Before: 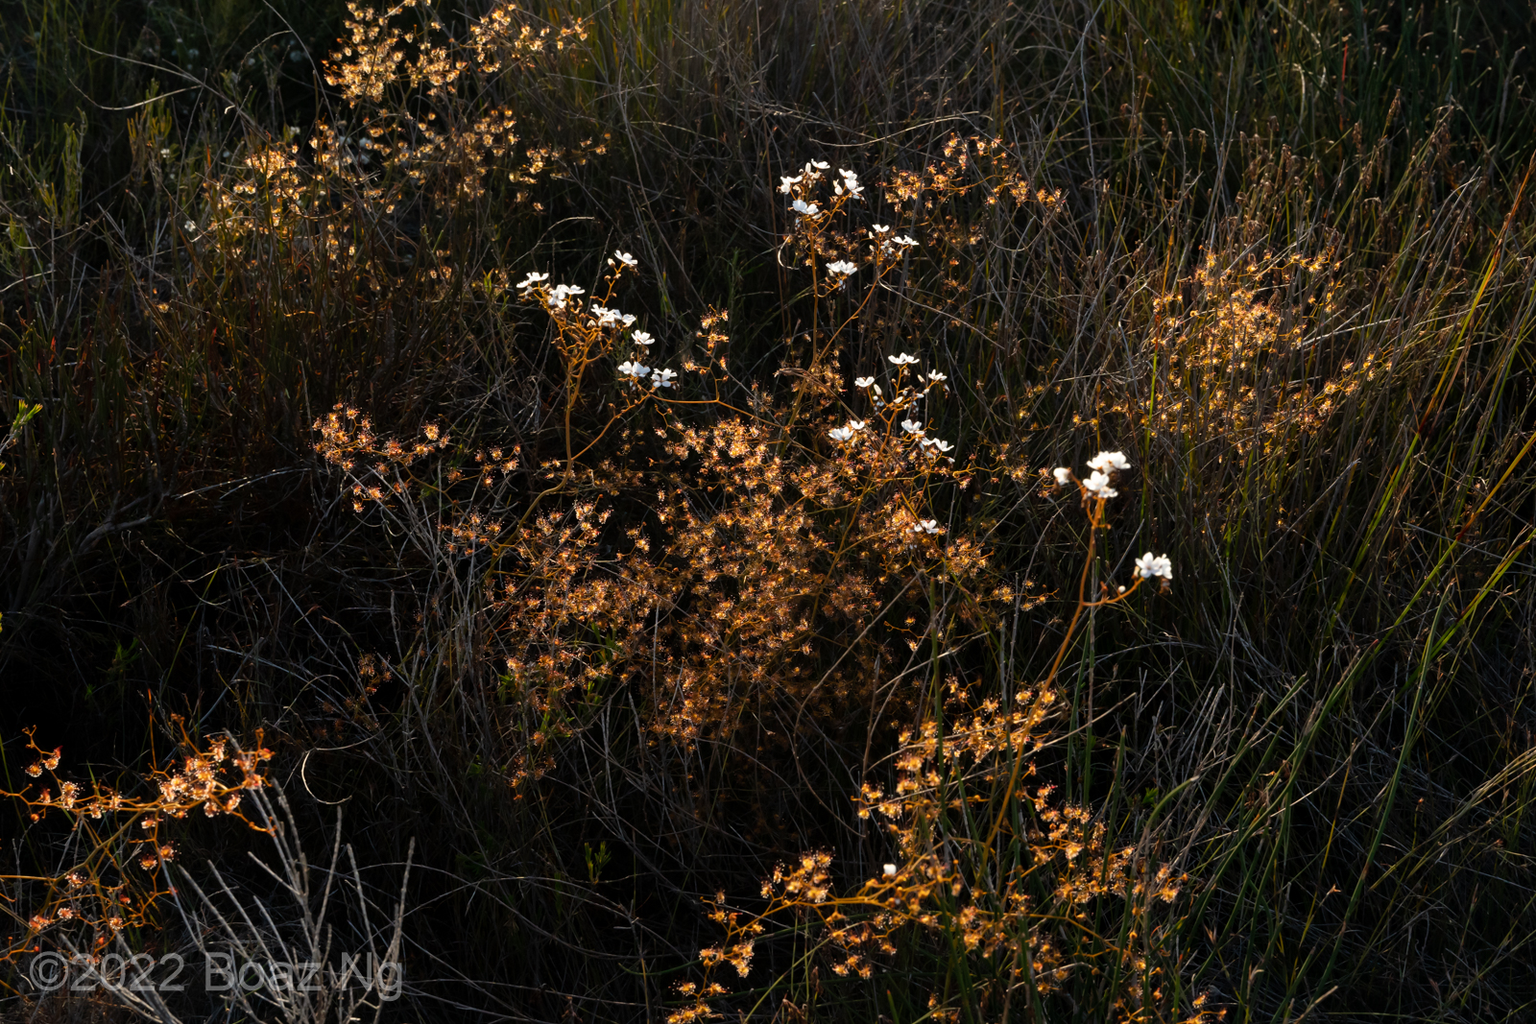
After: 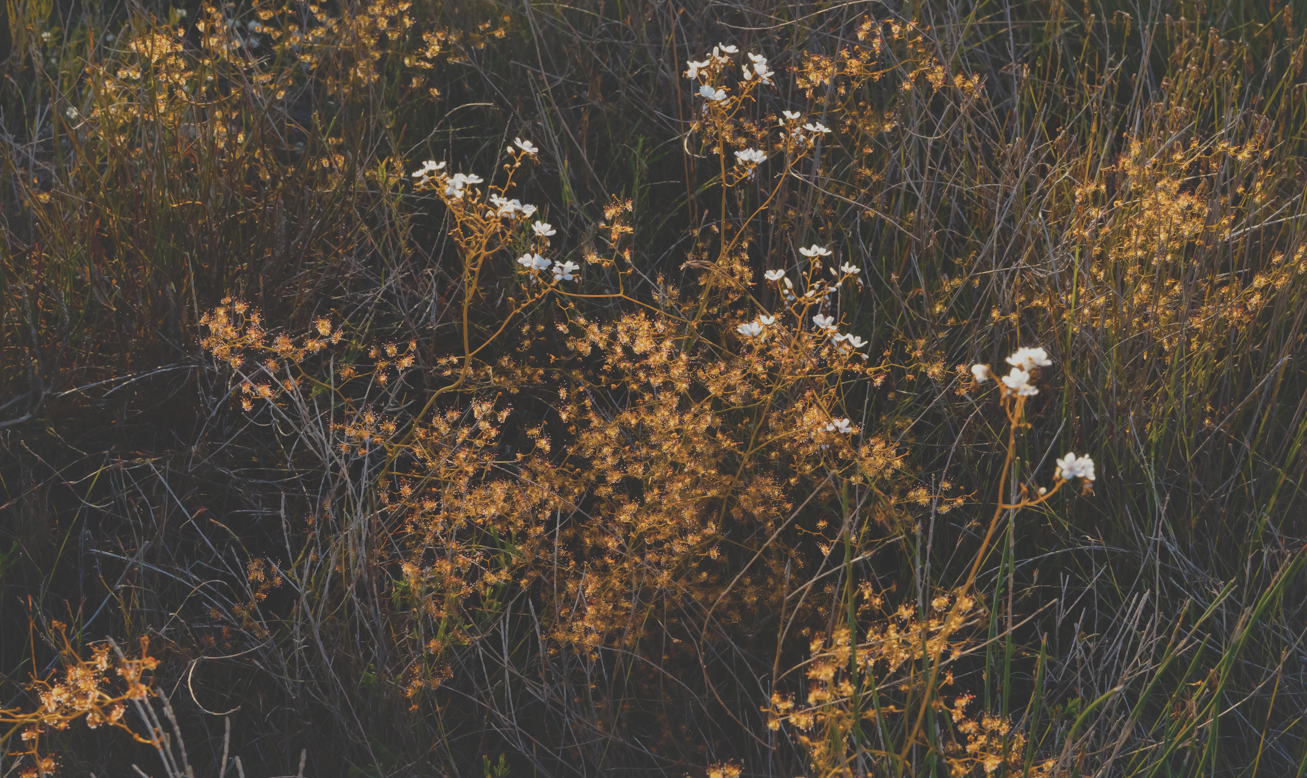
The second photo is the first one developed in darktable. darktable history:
crop: left 7.878%, top 11.574%, right 10.392%, bottom 15.465%
contrast brightness saturation: contrast -0.252, saturation -0.449
color balance rgb: shadows lift › chroma 2.918%, shadows lift › hue 279.45°, global offset › luminance 0.216%, linear chroma grading › global chroma 49.468%, perceptual saturation grading › global saturation 0.815%, perceptual saturation grading › highlights -9.383%, perceptual saturation grading › mid-tones 18.773%, perceptual saturation grading › shadows 28.487%
shadows and highlights: on, module defaults
